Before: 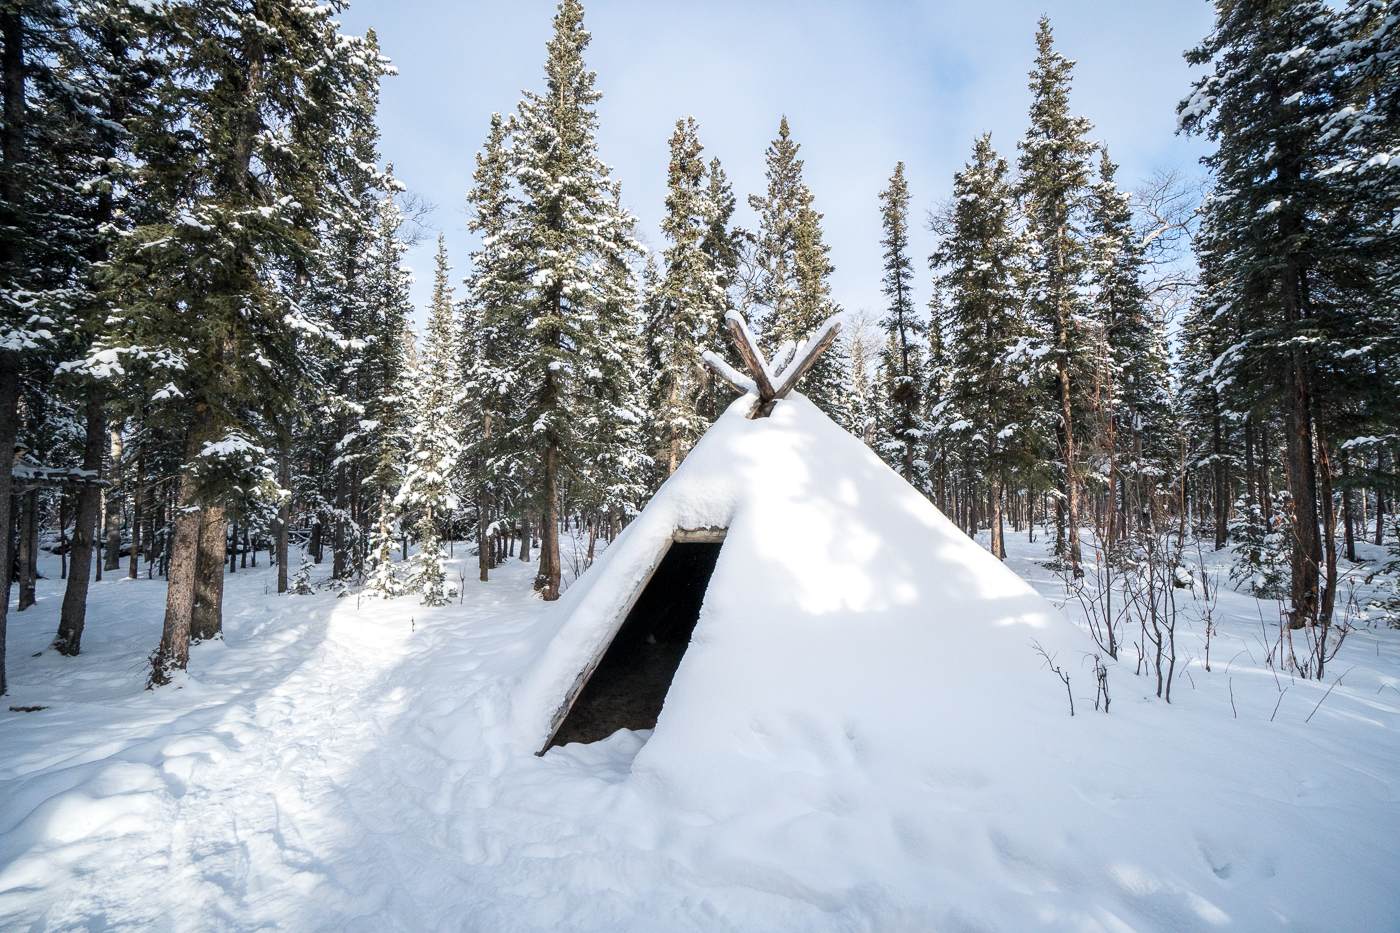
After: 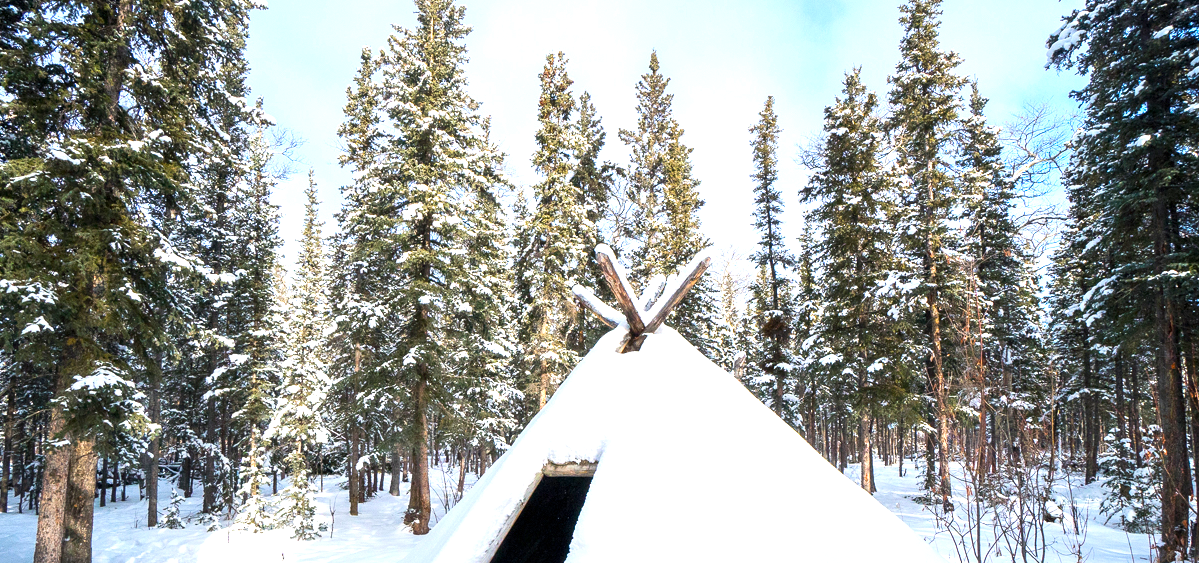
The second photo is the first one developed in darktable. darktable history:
exposure: exposure 0.657 EV, compensate highlight preservation false
crop and rotate: left 9.345%, top 7.22%, right 4.982%, bottom 32.331%
color balance rgb: linear chroma grading › global chroma 15%, perceptual saturation grading › global saturation 30%
